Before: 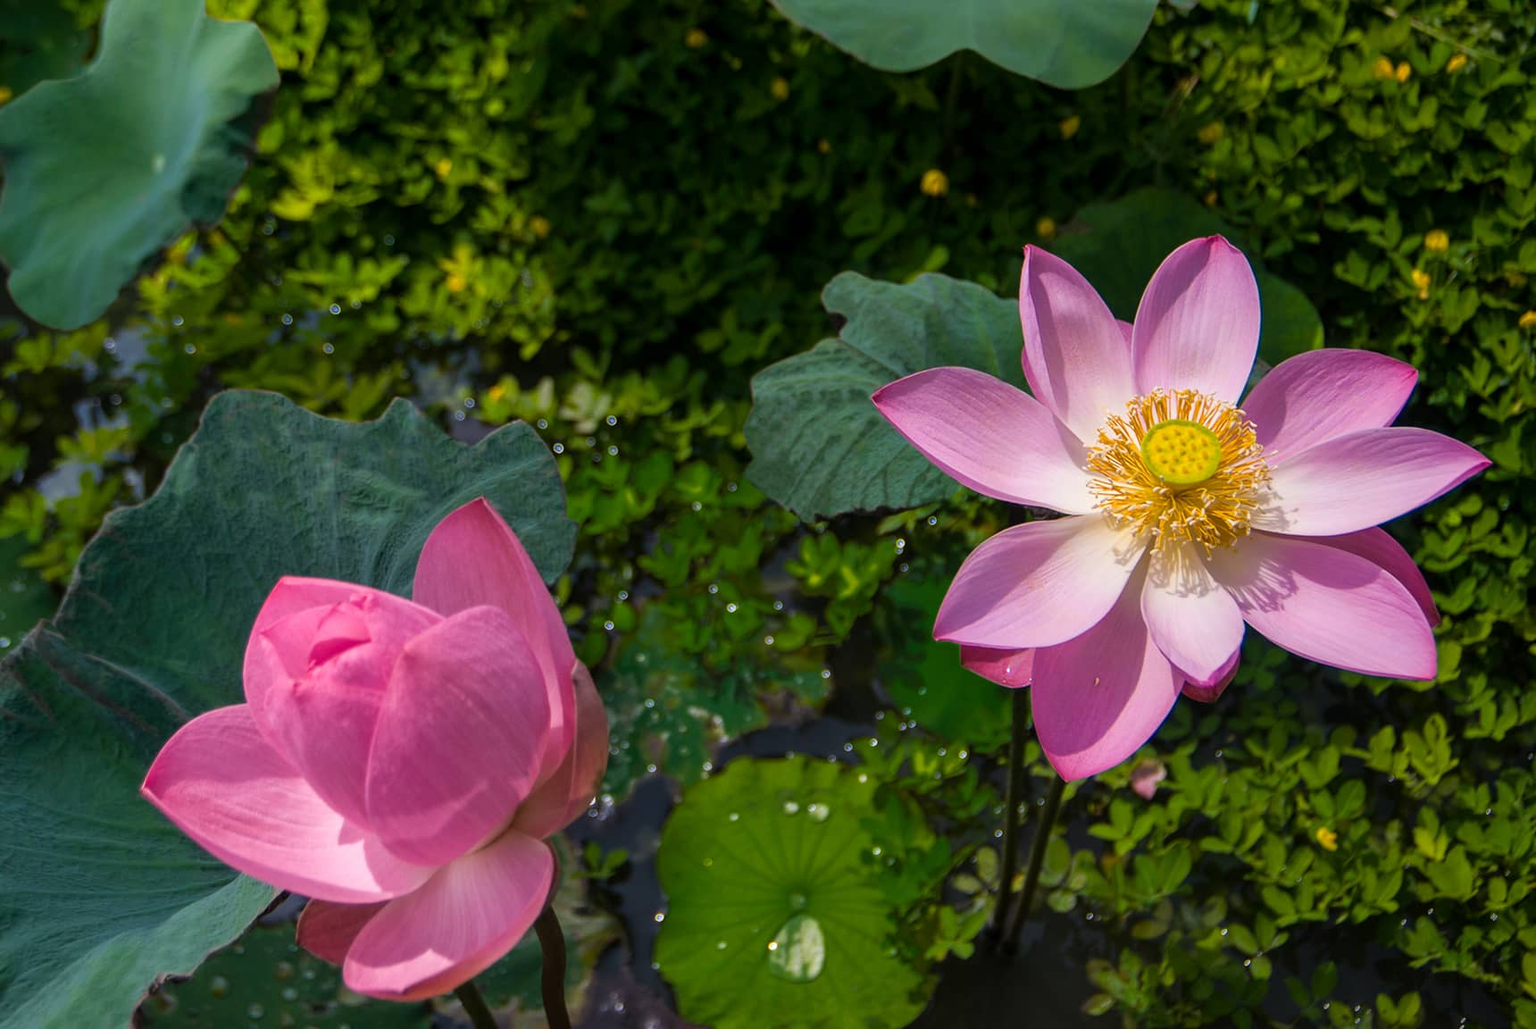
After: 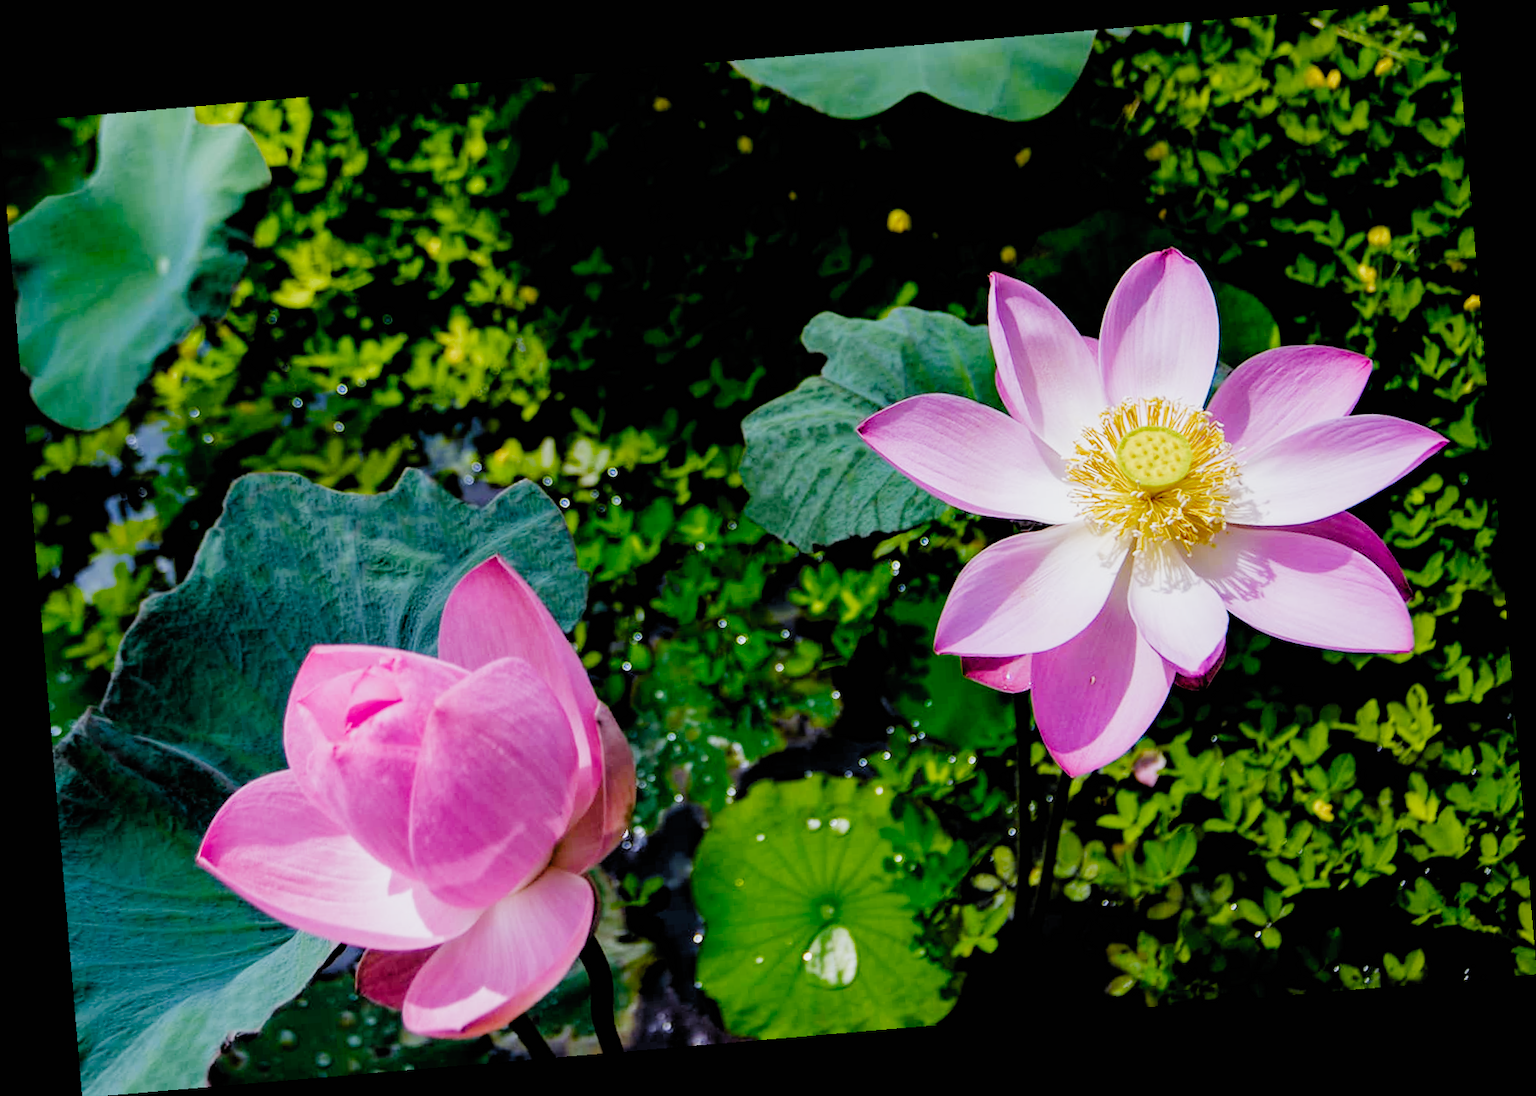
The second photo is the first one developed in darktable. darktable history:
exposure: black level correction 0, exposure 0.95 EV, compensate exposure bias true, compensate highlight preservation false
filmic rgb: black relative exposure -2.85 EV, white relative exposure 4.56 EV, hardness 1.77, contrast 1.25, preserve chrominance no, color science v5 (2021)
rotate and perspective: rotation -4.86°, automatic cropping off
white balance: red 0.931, blue 1.11
